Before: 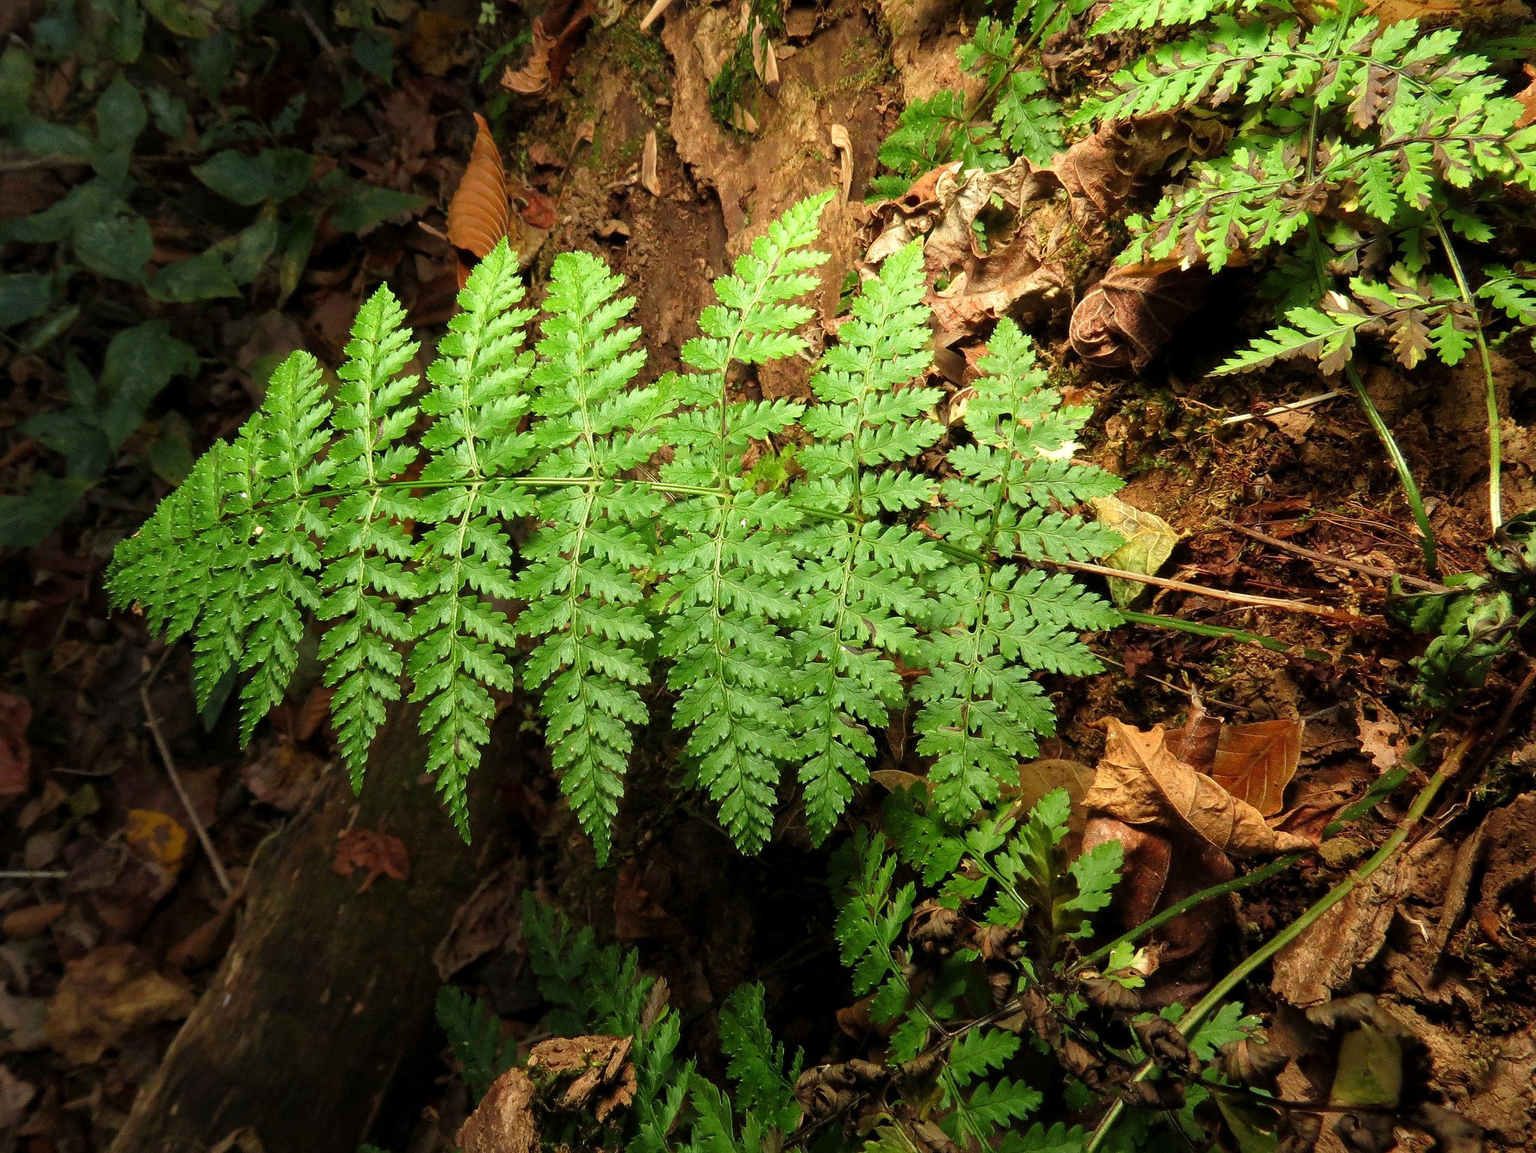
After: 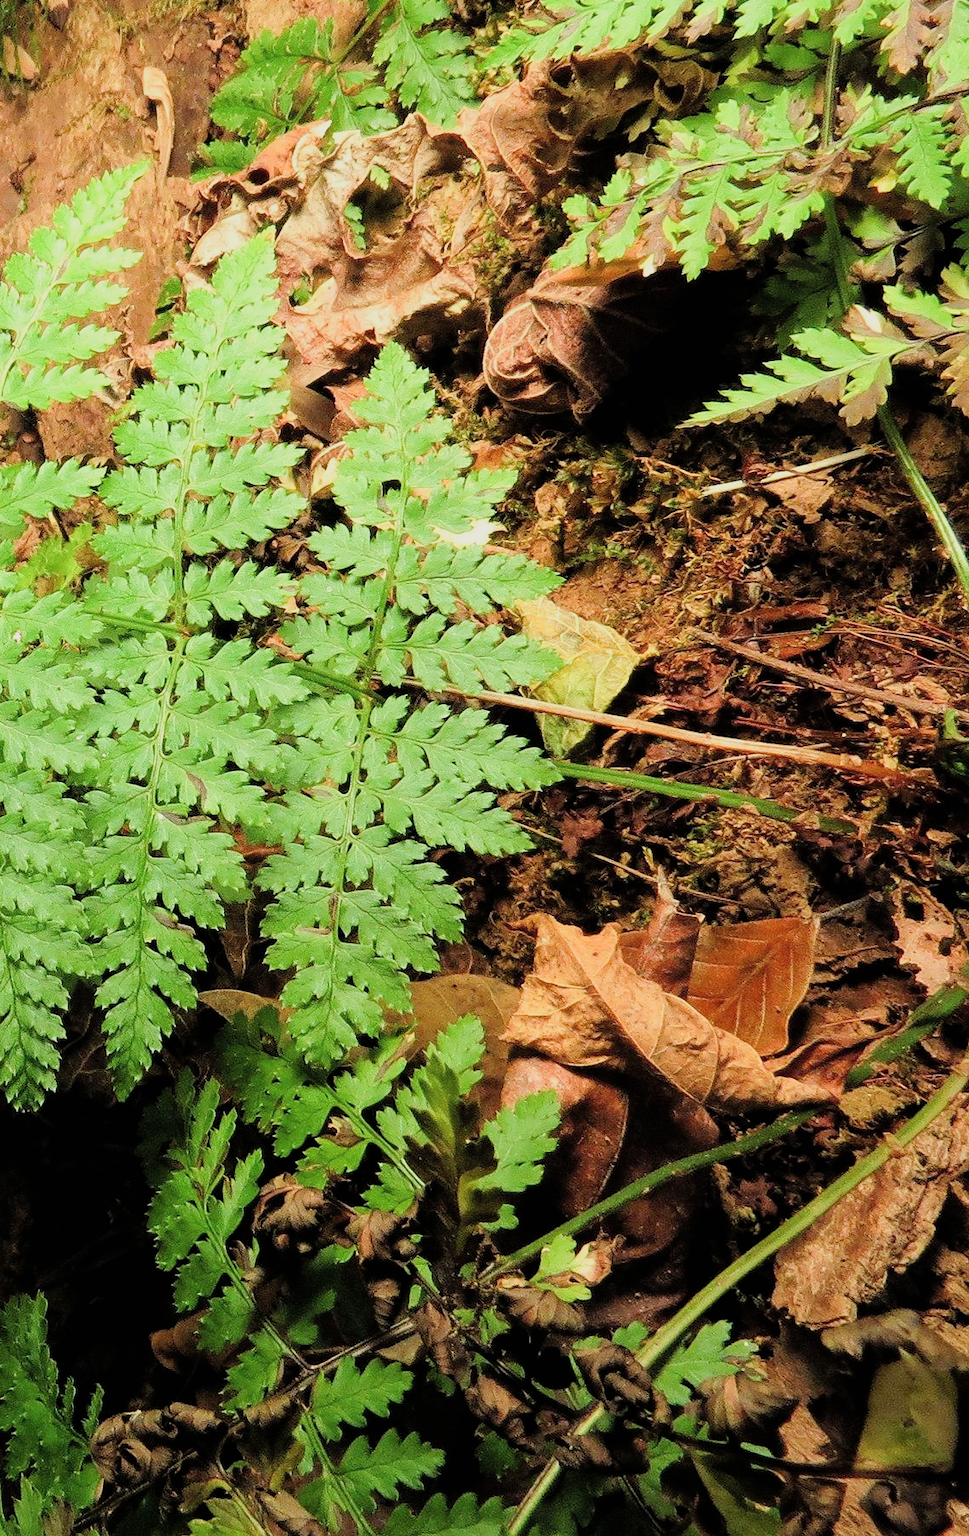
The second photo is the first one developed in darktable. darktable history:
contrast equalizer: octaves 7, y [[0.5 ×6], [0.5 ×6], [0.5, 0.5, 0.501, 0.545, 0.707, 0.863], [0 ×6], [0 ×6]], mix -0.18
crop: left 47.621%, top 6.727%, right 8.097%
filmic rgb: black relative exposure -7.19 EV, white relative exposure 5.39 EV, threshold 2.95 EV, hardness 3.02, enable highlight reconstruction true
exposure: black level correction 0, exposure 0.697 EV, compensate exposure bias true, compensate highlight preservation false
contrast brightness saturation: contrast 0.045, brightness 0.069, saturation 0.01
